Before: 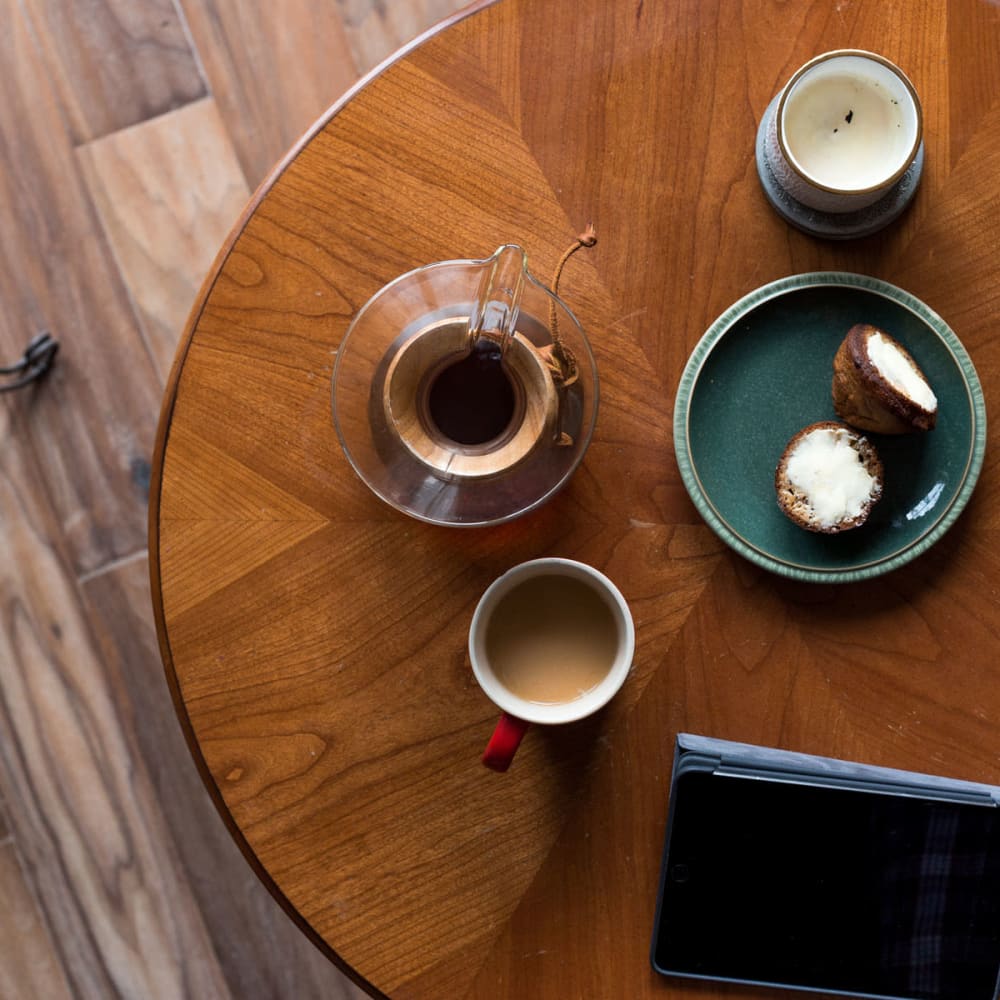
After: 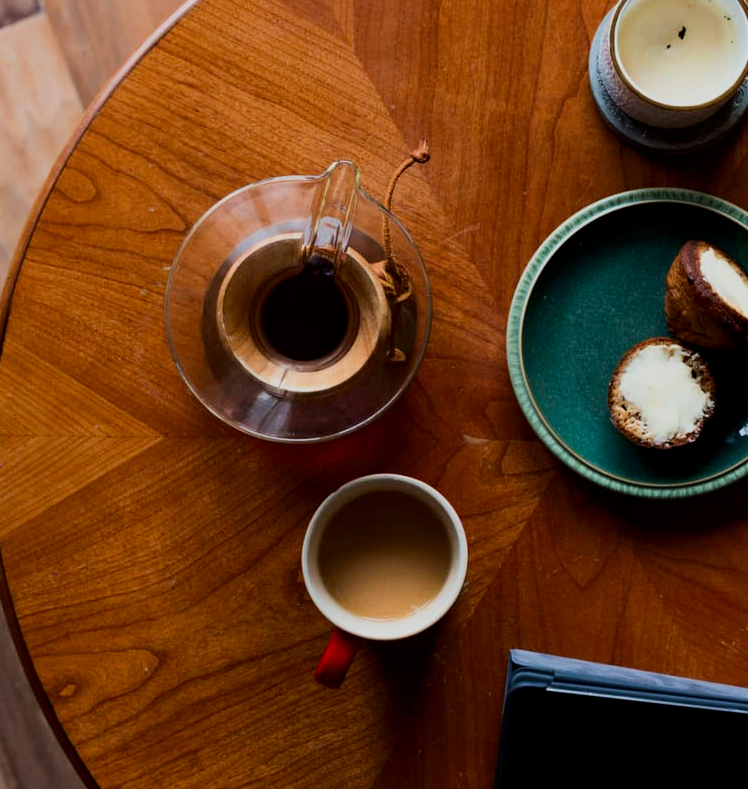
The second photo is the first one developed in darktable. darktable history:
filmic rgb: black relative exposure -7.65 EV, white relative exposure 4.56 EV, threshold 2.96 EV, hardness 3.61, enable highlight reconstruction true
contrast brightness saturation: contrast 0.12, brightness -0.122, saturation 0.197
velvia: on, module defaults
crop: left 16.76%, top 8.428%, right 8.357%, bottom 12.634%
exposure: exposure 0.203 EV, compensate highlight preservation false
